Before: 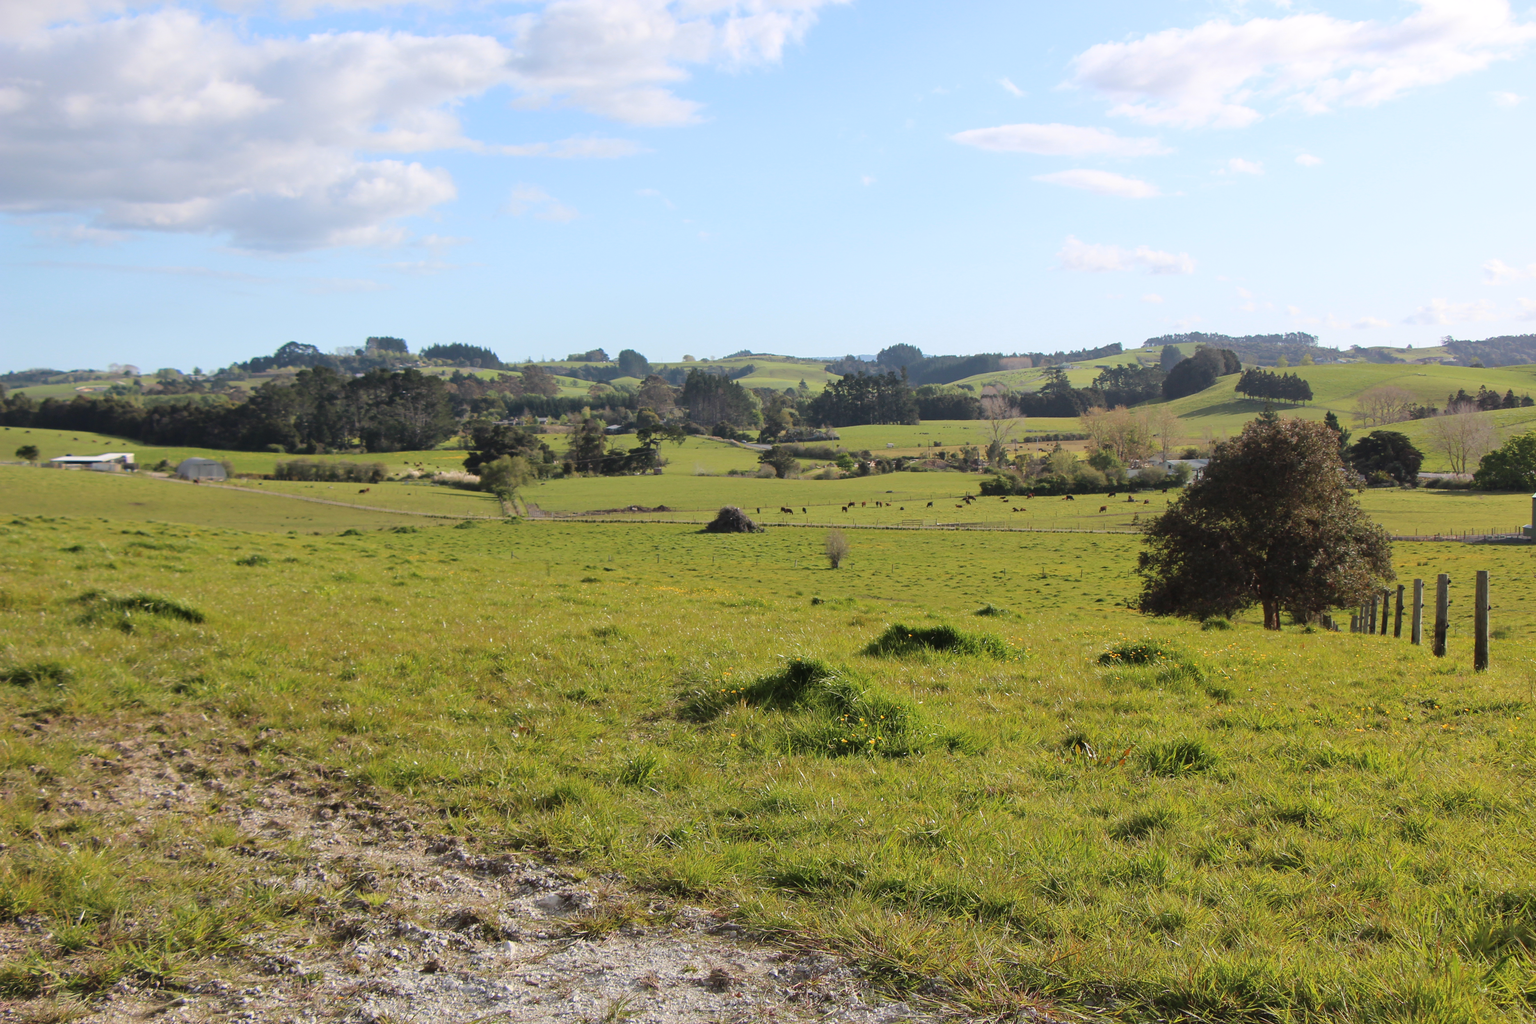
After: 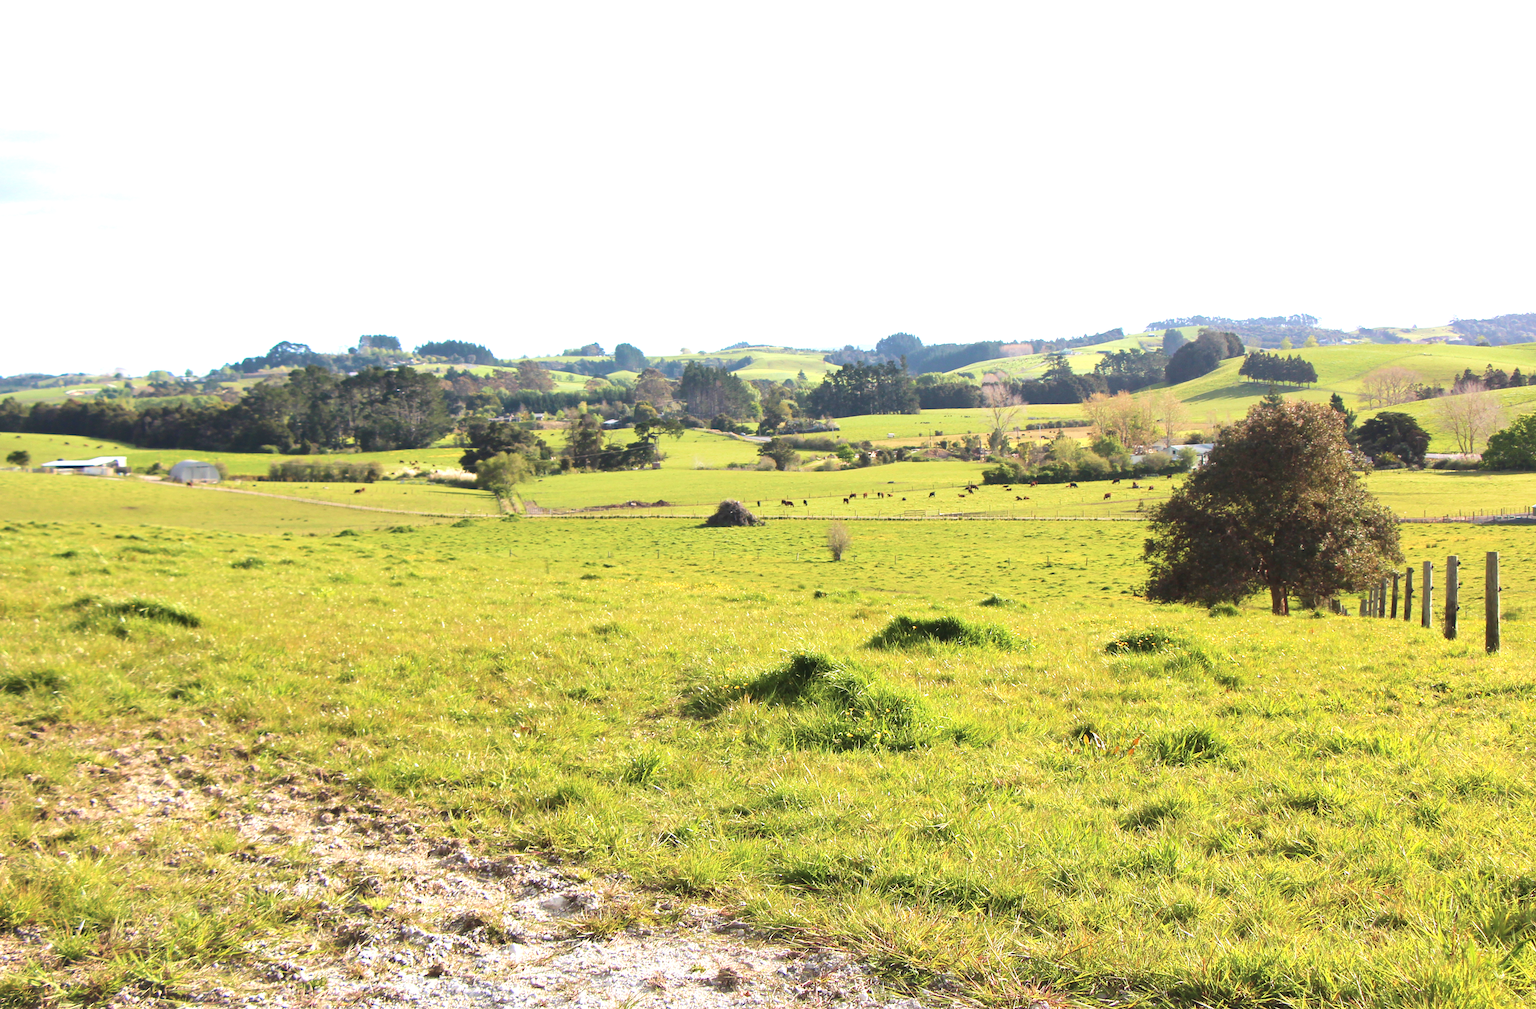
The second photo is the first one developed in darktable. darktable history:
exposure: black level correction 0, exposure 1.198 EV, compensate exposure bias true, compensate highlight preservation false
rotate and perspective: rotation -1°, crop left 0.011, crop right 0.989, crop top 0.025, crop bottom 0.975
velvia: strength 30%
